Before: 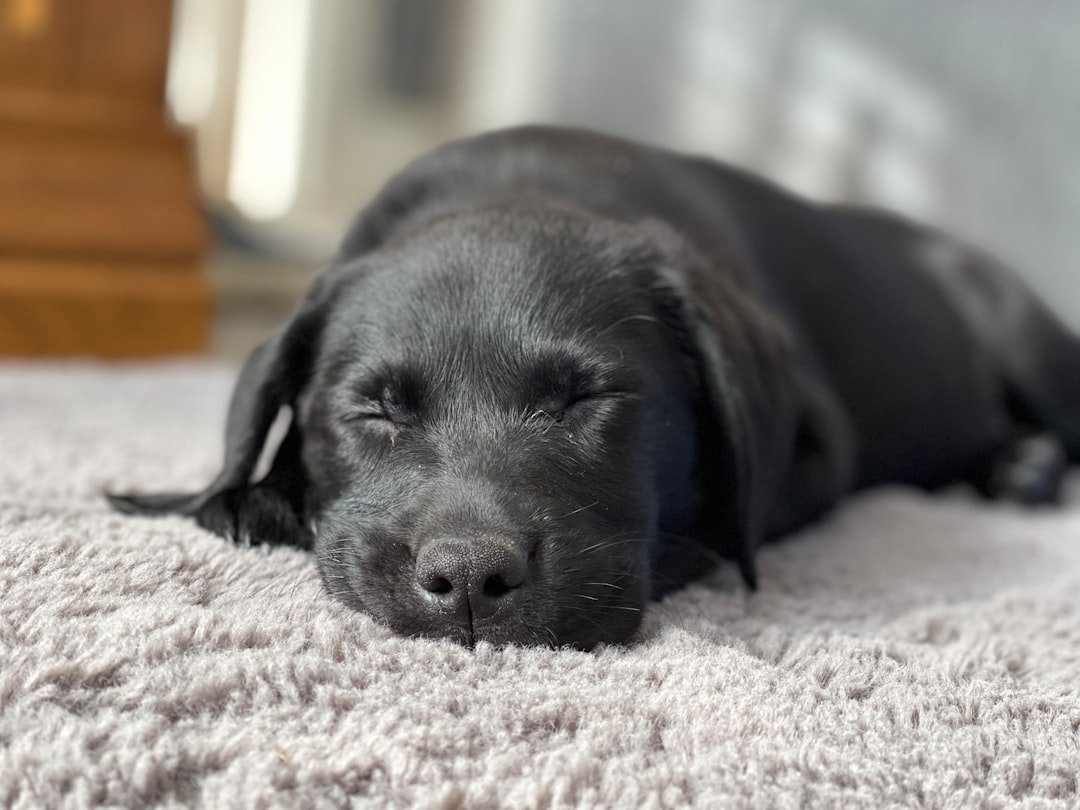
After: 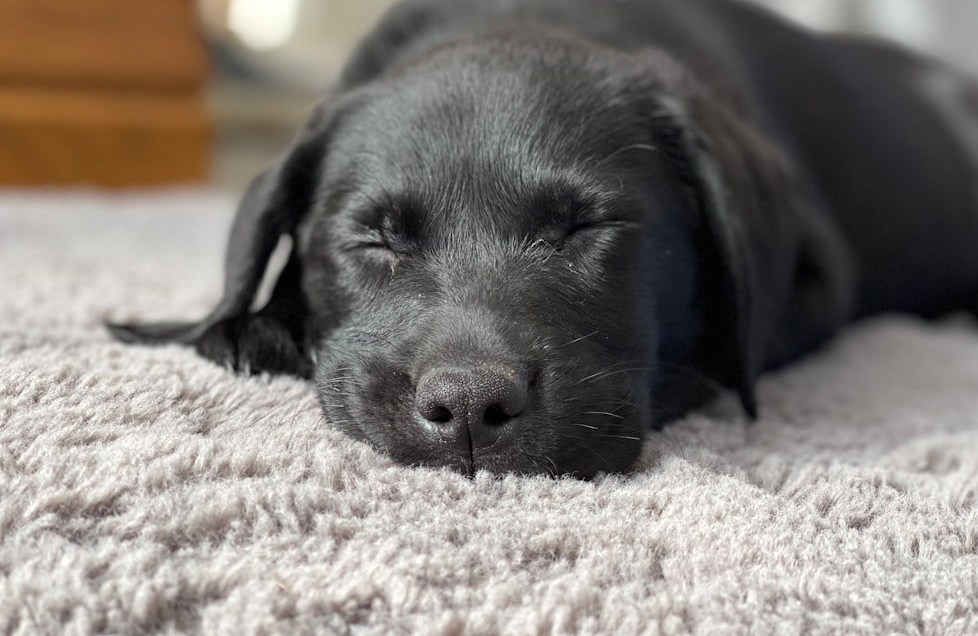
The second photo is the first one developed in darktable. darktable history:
crop: top 21.19%, right 9.388%, bottom 0.237%
